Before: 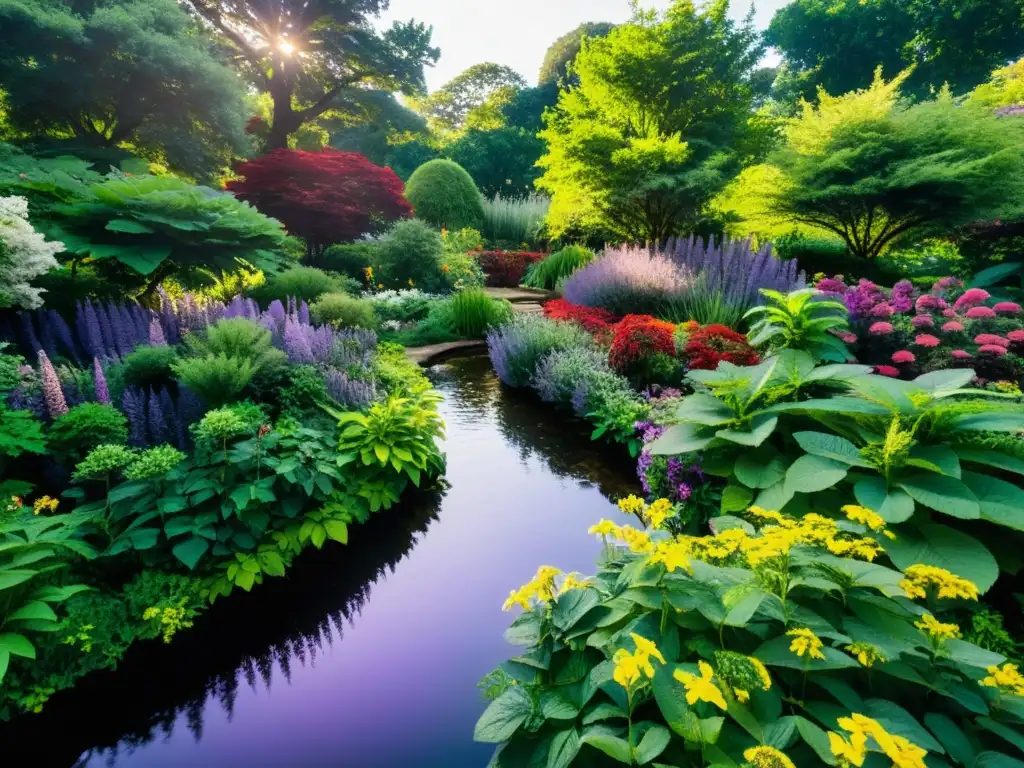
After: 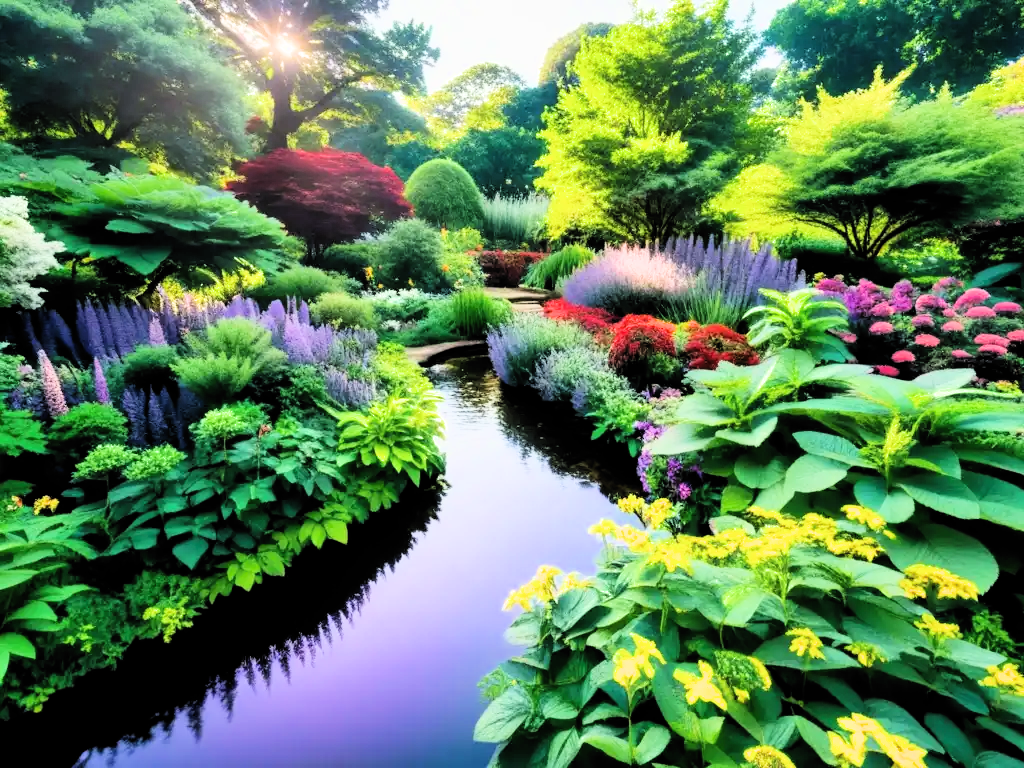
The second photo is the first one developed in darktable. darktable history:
exposure: black level correction 0, exposure 1.123 EV, compensate highlight preservation false
filmic rgb: black relative exposure -5.09 EV, white relative exposure 3.97 EV, threshold 3.02 EV, hardness 2.9, contrast 1.298, highlights saturation mix -8.66%, color science v6 (2022), enable highlight reconstruction true
